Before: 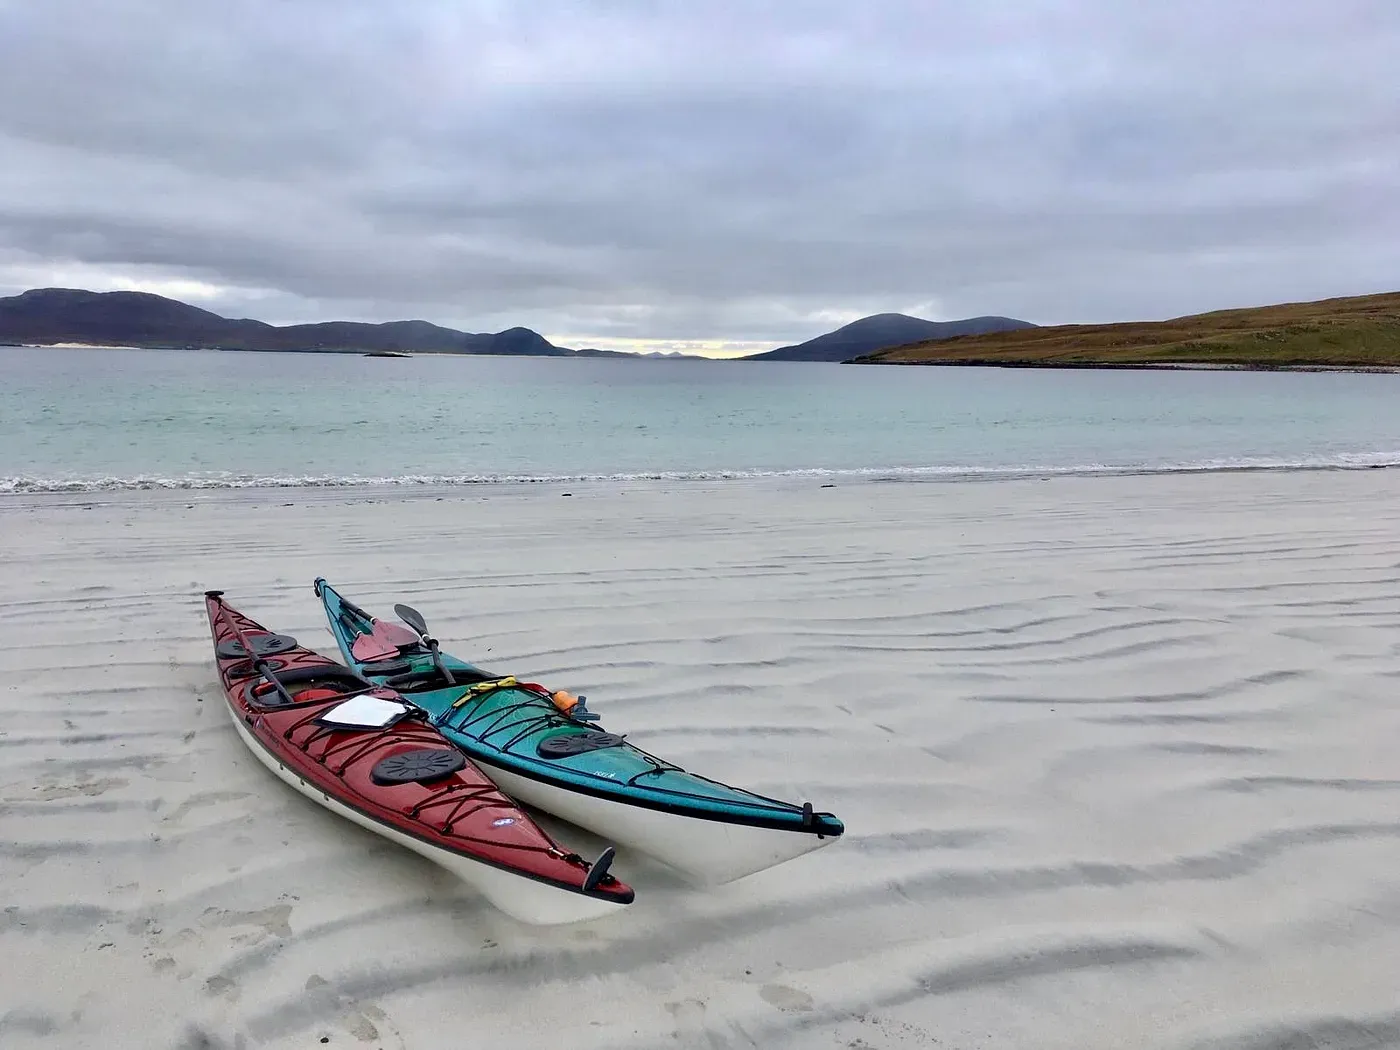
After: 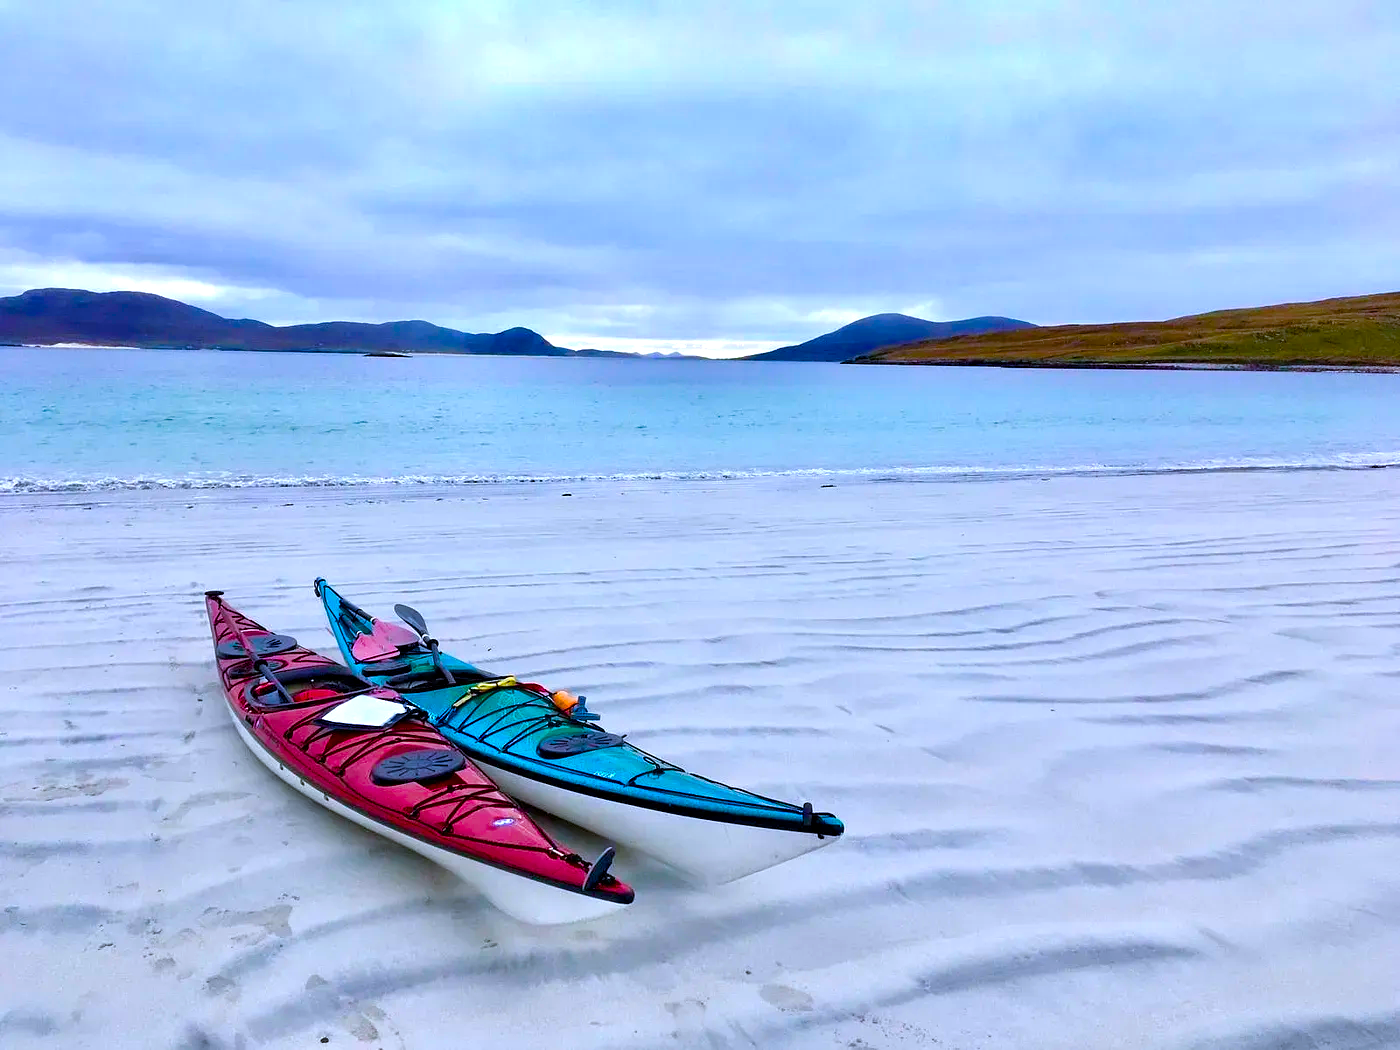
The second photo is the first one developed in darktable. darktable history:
color calibration: illuminant as shot in camera, x 0.37, y 0.382, temperature 4313.32 K
color balance rgb: linear chroma grading › shadows 10%, linear chroma grading › highlights 10%, linear chroma grading › global chroma 15%, linear chroma grading › mid-tones 15%, perceptual saturation grading › global saturation 40%, perceptual saturation grading › highlights -25%, perceptual saturation grading › mid-tones 35%, perceptual saturation grading › shadows 35%, perceptual brilliance grading › global brilliance 11.29%, global vibrance 11.29%
